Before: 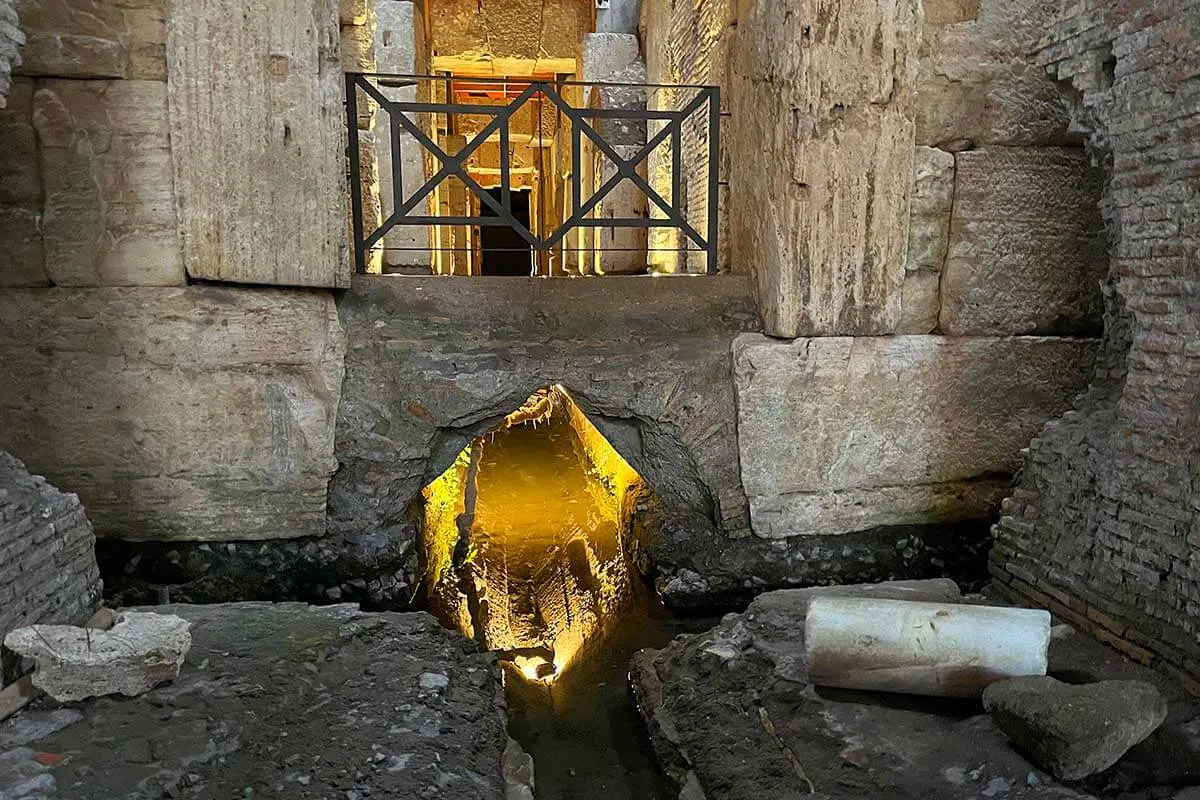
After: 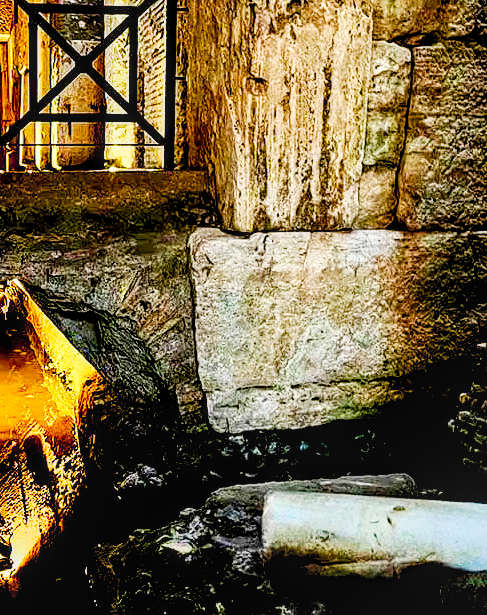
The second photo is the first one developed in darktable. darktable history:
exposure: black level correction 0.057, compensate highlight preservation false
crop: left 45.316%, top 13.194%, right 14.054%, bottom 9.814%
local contrast: highlights 61%, detail 143%, midtone range 0.435
base curve: curves: ch0 [(0, 0) (0.032, 0.025) (0.121, 0.166) (0.206, 0.329) (0.605, 0.79) (1, 1)], preserve colors none
contrast brightness saturation: contrast 0.201, brightness 0.163, saturation 0.229
color balance rgb: shadows lift › luminance -10.273%, global offset › luminance -0.309%, global offset › hue 261.96°, perceptual saturation grading › global saturation 0.912%, perceptual saturation grading › highlights -29.059%, perceptual saturation grading › mid-tones 30.157%, perceptual saturation grading › shadows 59.92%
shadows and highlights: soften with gaussian
